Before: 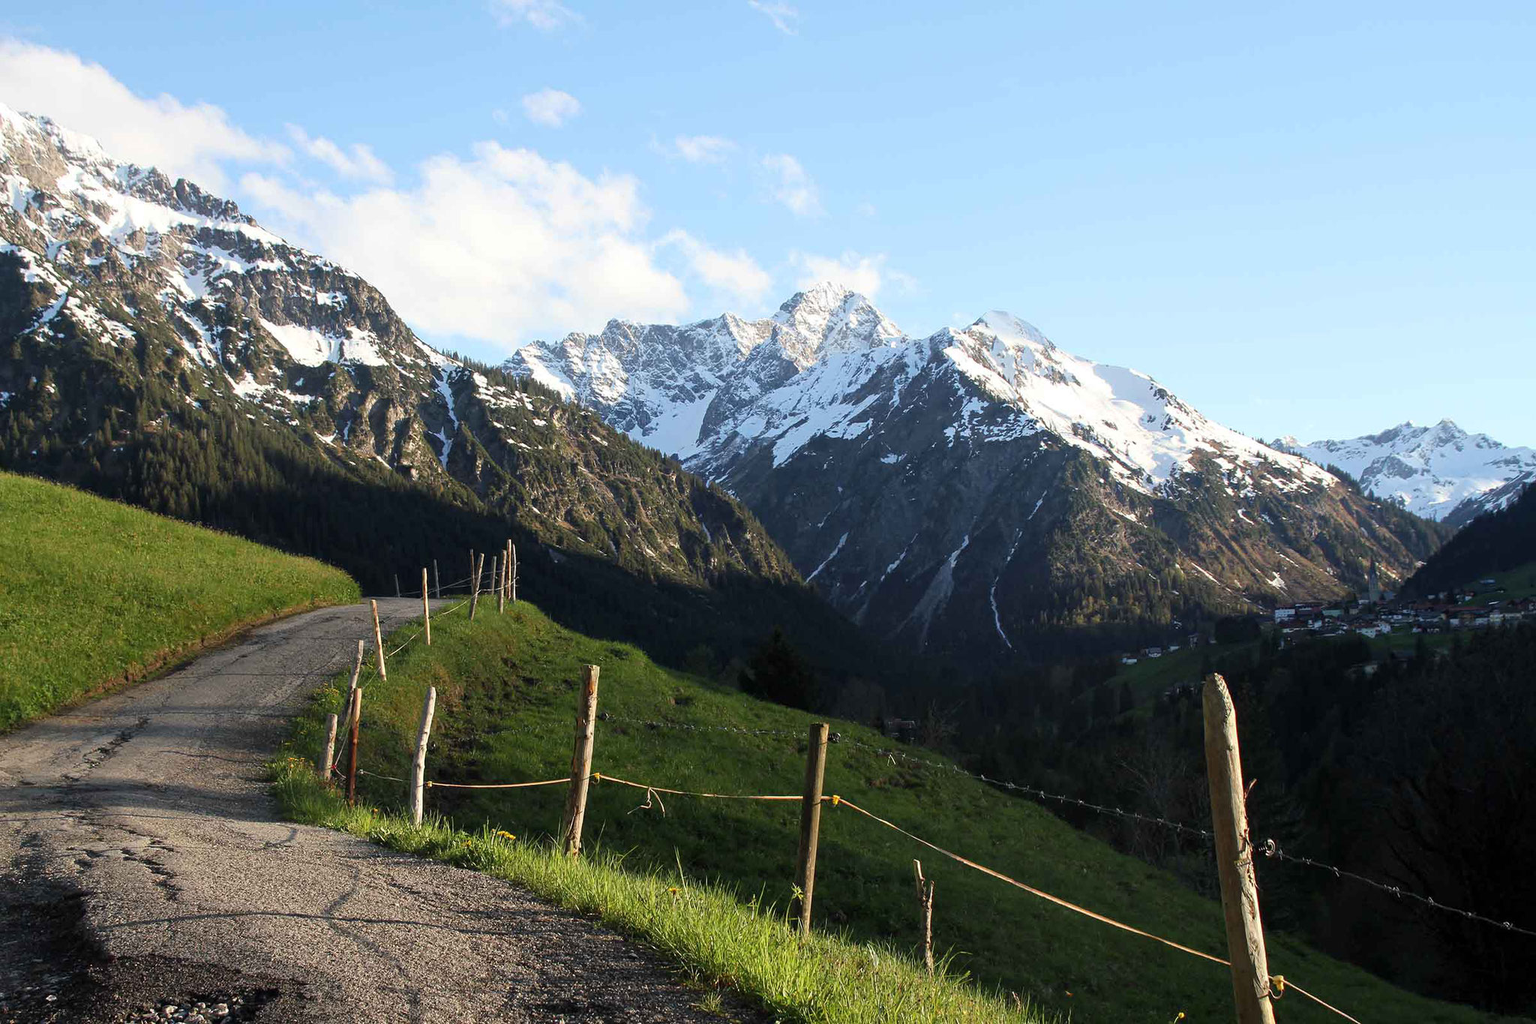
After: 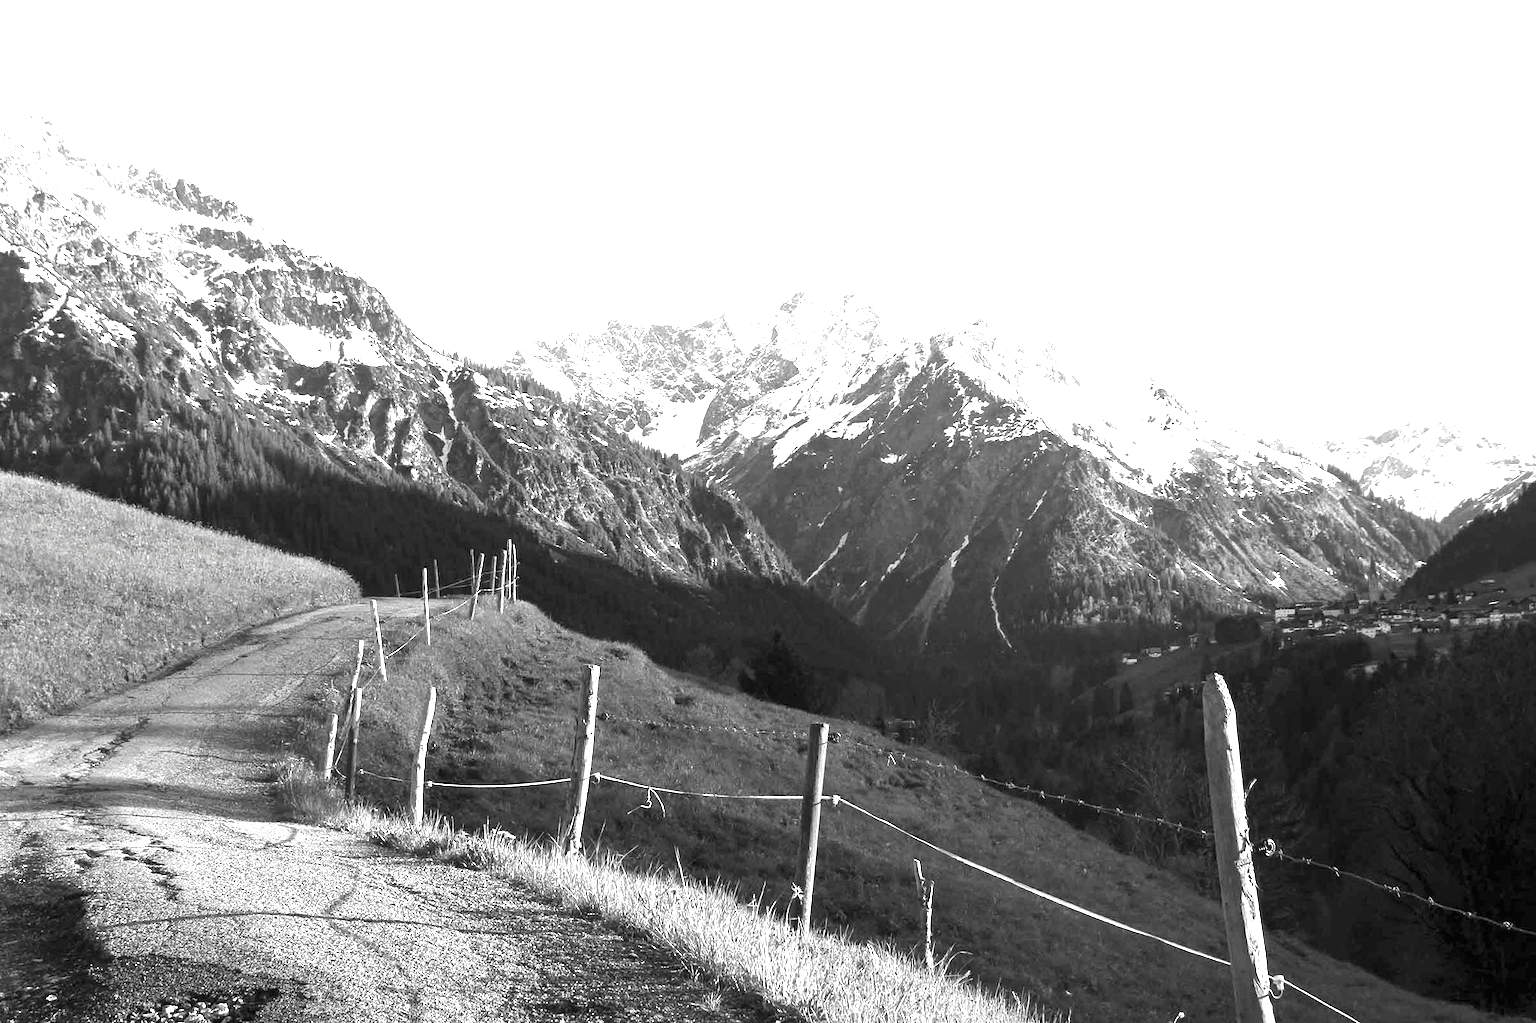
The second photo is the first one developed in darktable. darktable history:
contrast brightness saturation: saturation -0.994
exposure: black level correction 0, exposure 1.6 EV, compensate highlight preservation false
